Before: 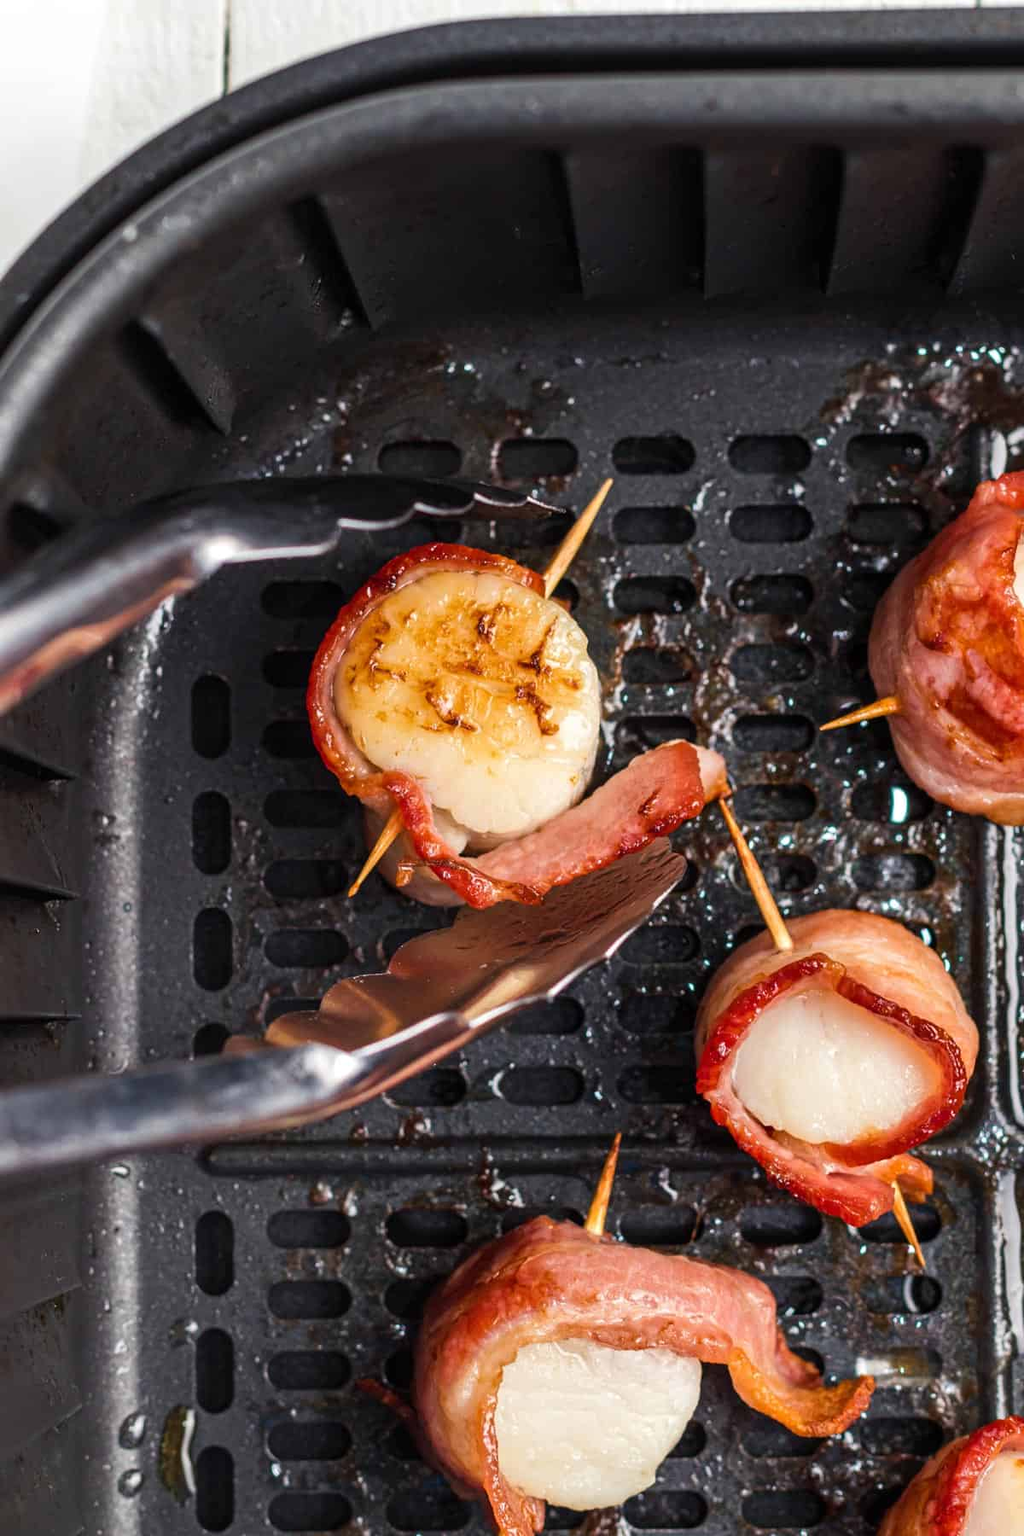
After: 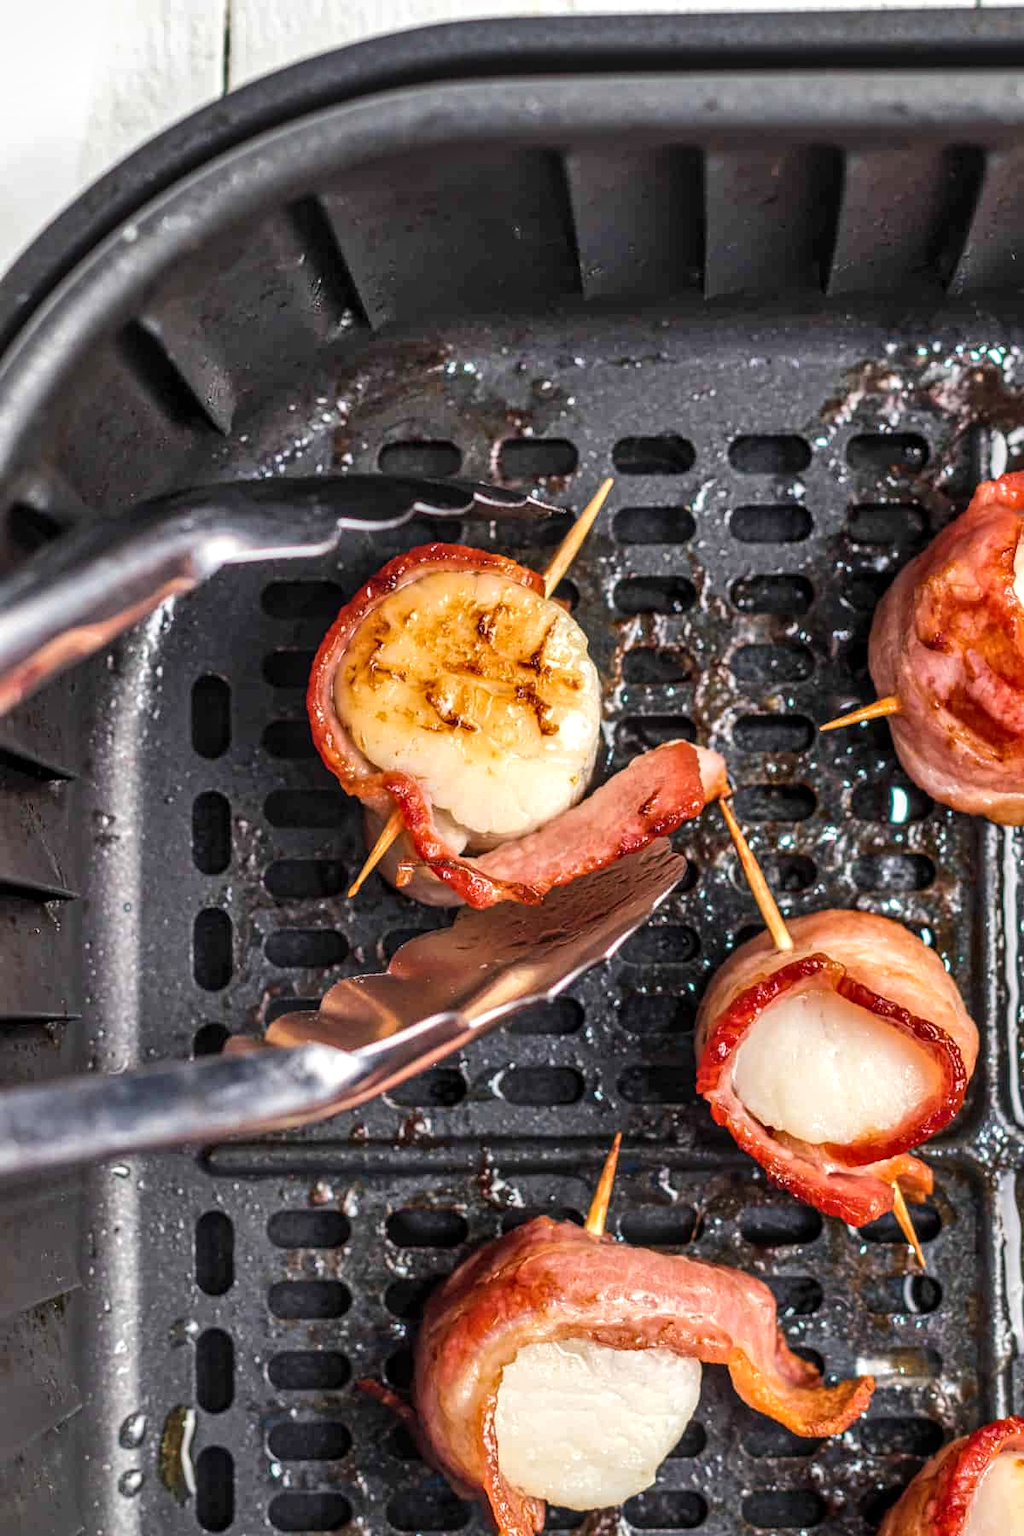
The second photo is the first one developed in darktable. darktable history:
exposure: exposure 0.197 EV, compensate highlight preservation false
shadows and highlights: shadows 60, soften with gaussian
local contrast: on, module defaults
